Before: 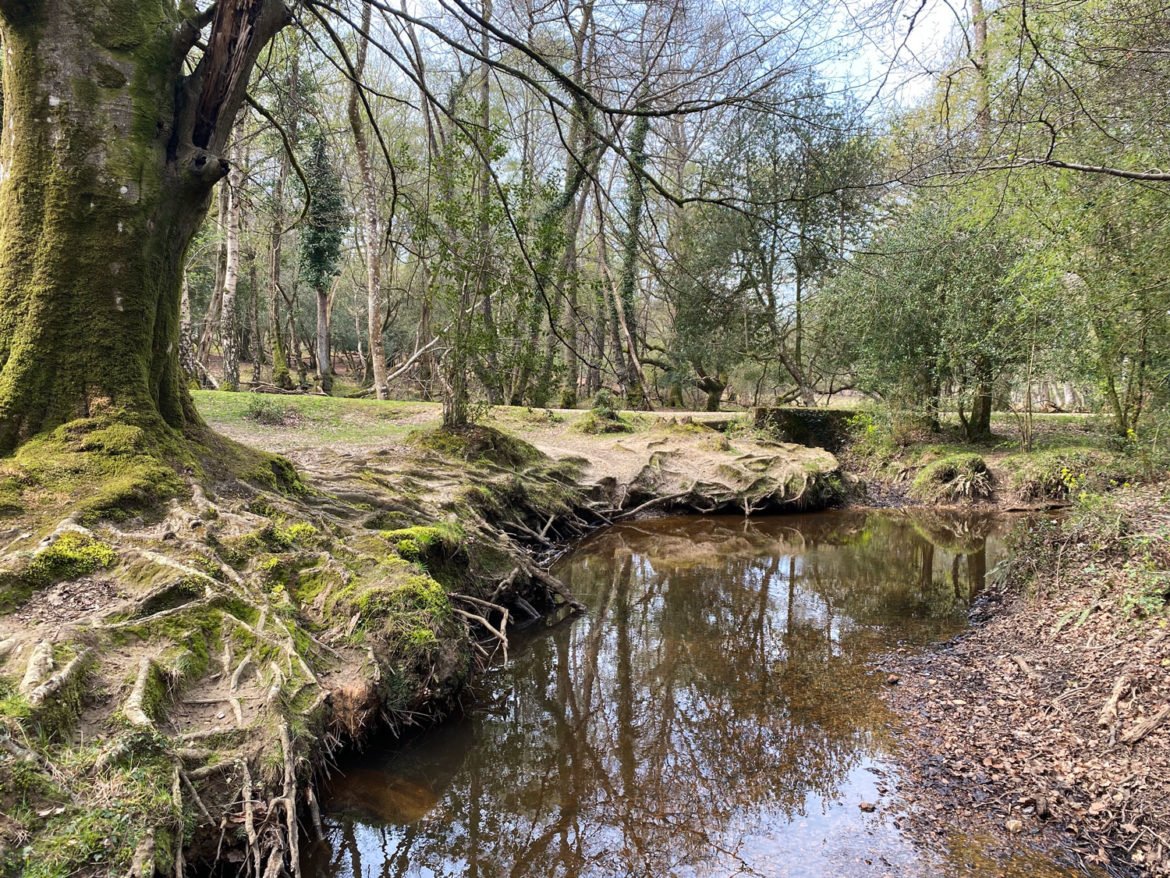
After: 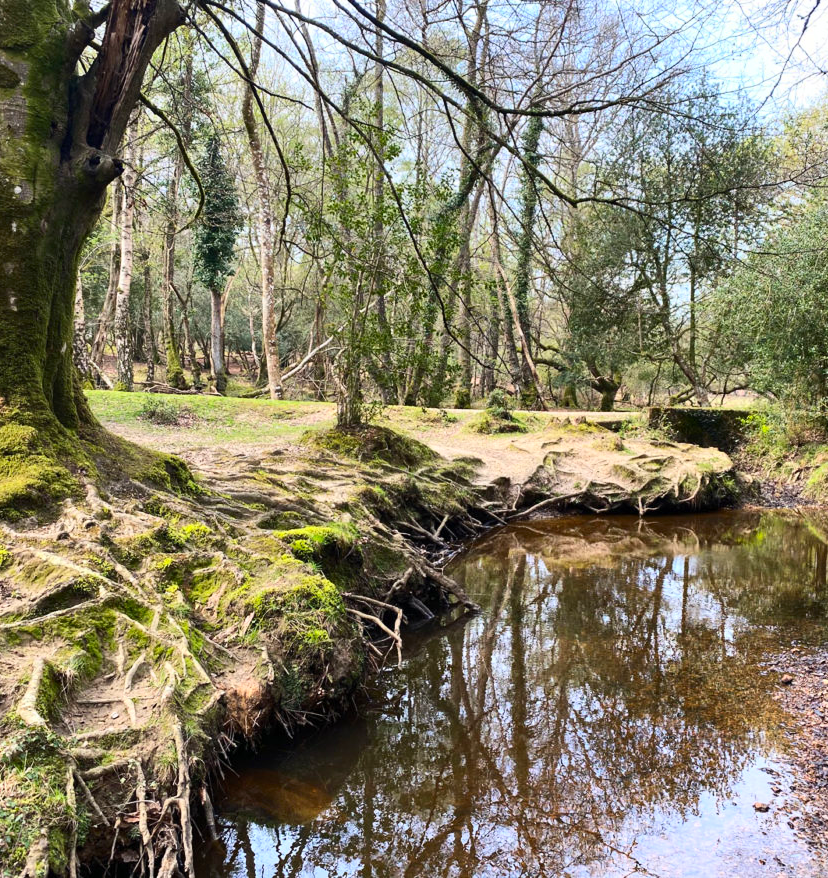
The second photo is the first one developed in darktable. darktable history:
crop and rotate: left 9.061%, right 20.142%
contrast brightness saturation: contrast 0.23, brightness 0.1, saturation 0.29
